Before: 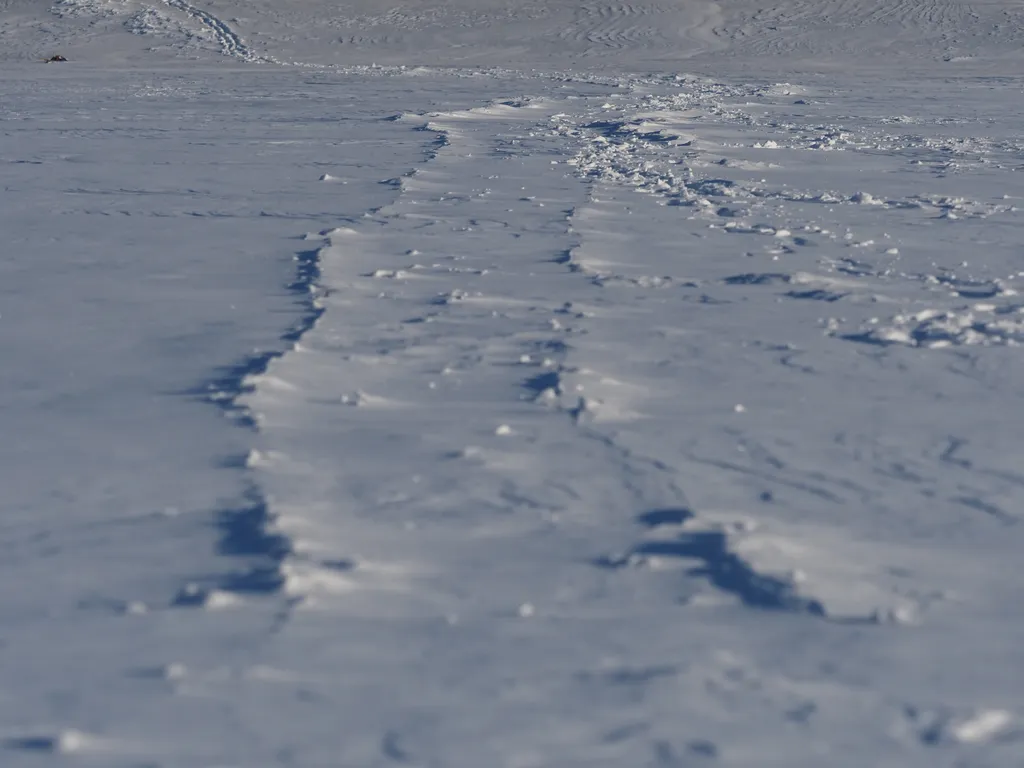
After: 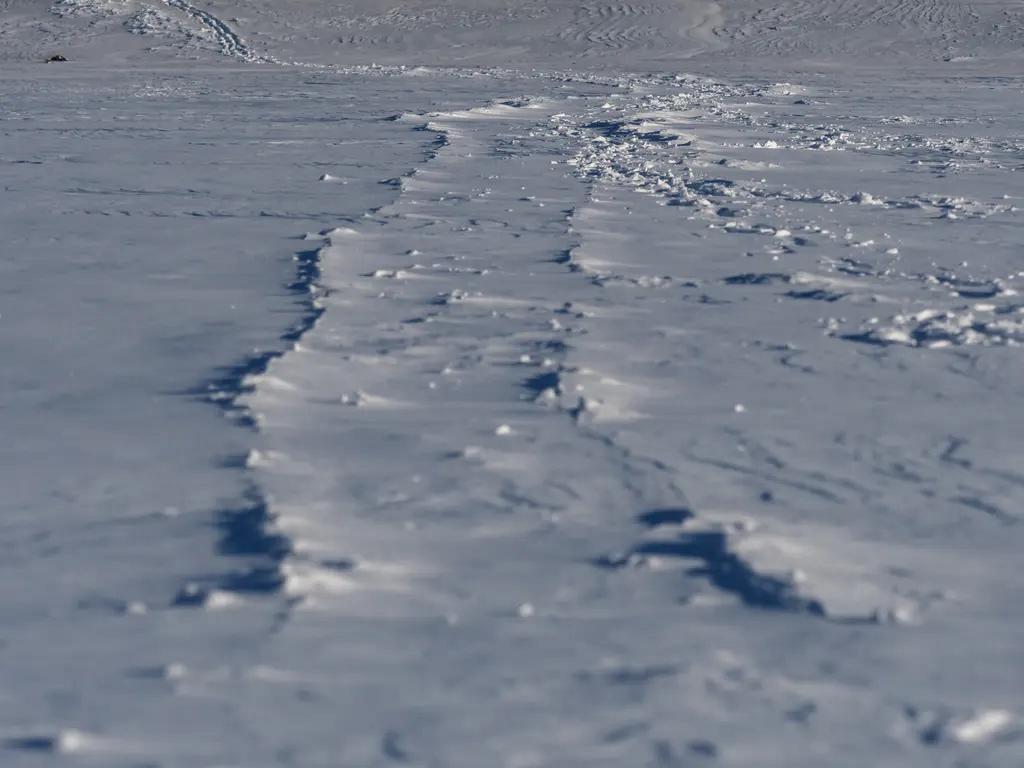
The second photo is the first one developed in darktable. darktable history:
local contrast: highlights 40%, shadows 62%, detail 136%, midtone range 0.513
